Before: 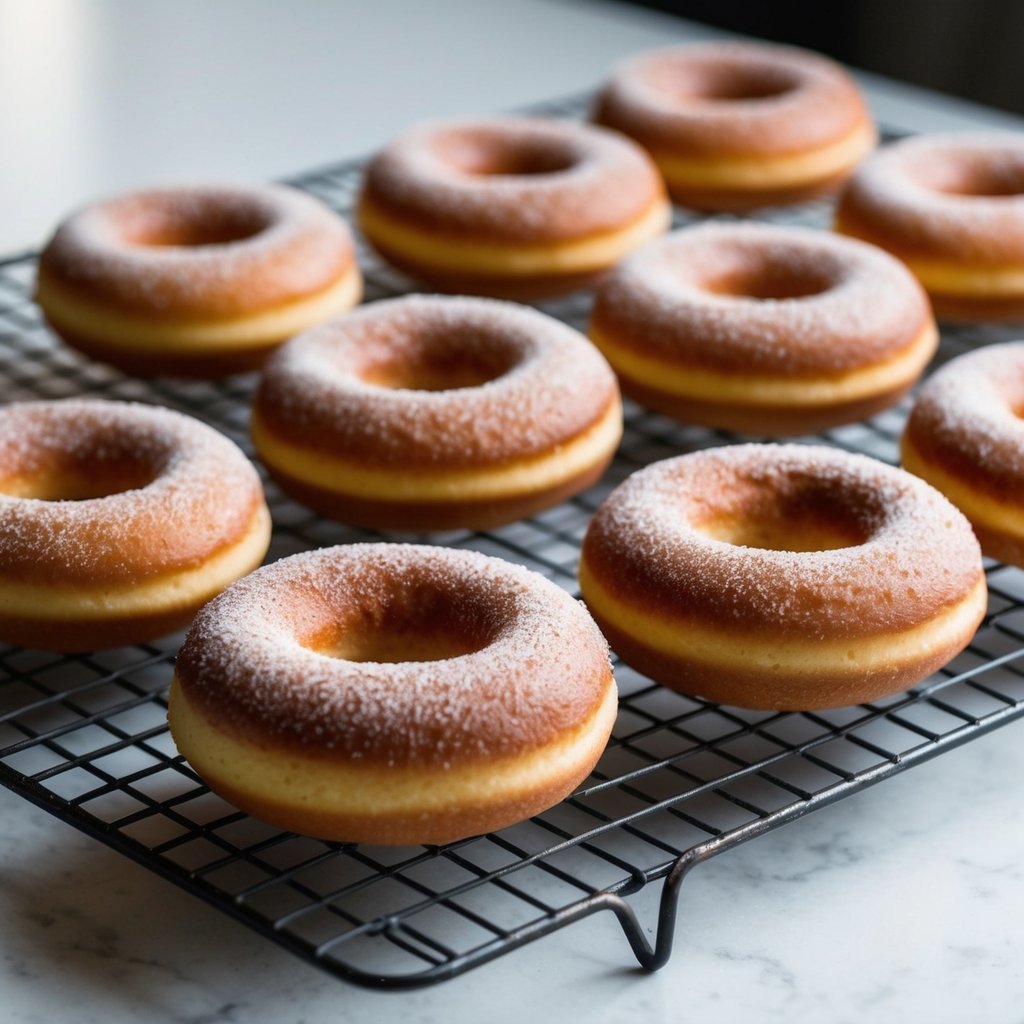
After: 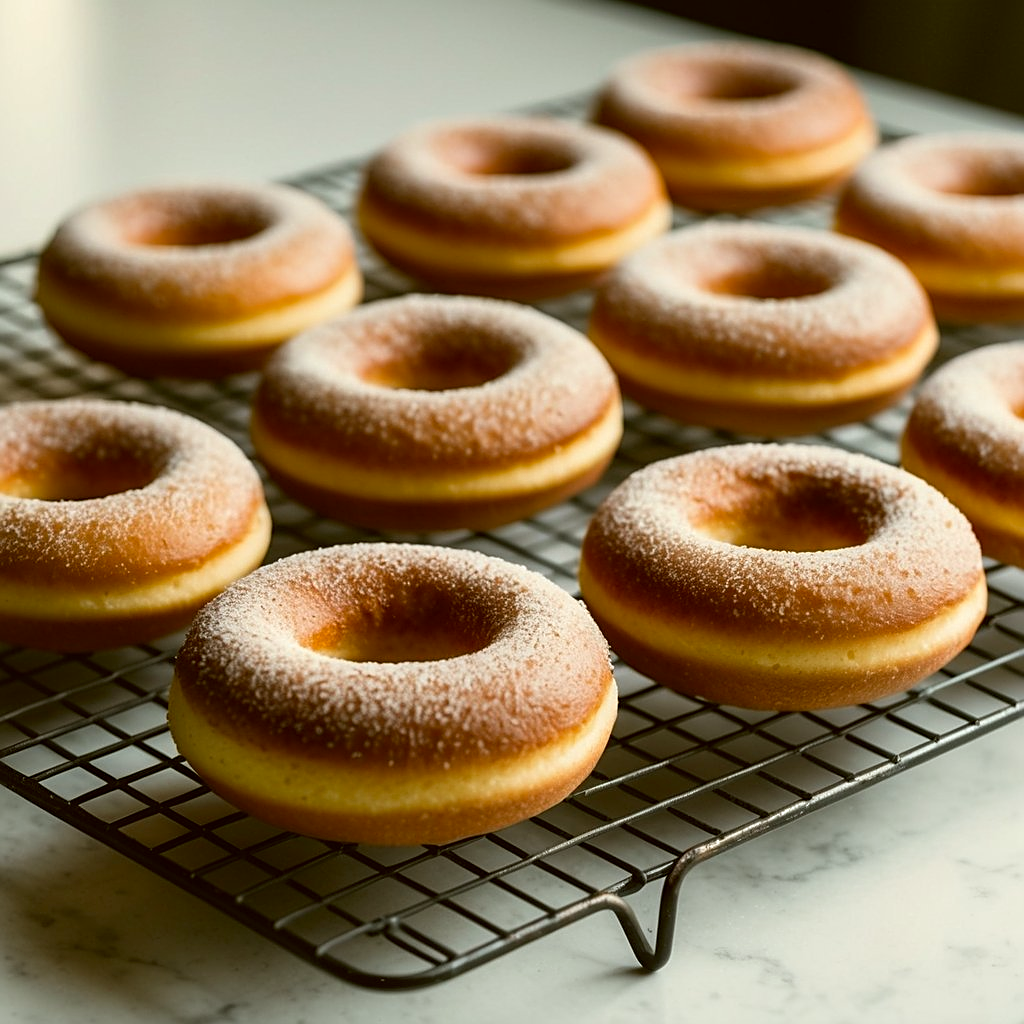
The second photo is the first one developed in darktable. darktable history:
sharpen: on, module defaults
exposure: compensate highlight preservation false
color correction: highlights a* -1.43, highlights b* 10.12, shadows a* 0.395, shadows b* 19.35
